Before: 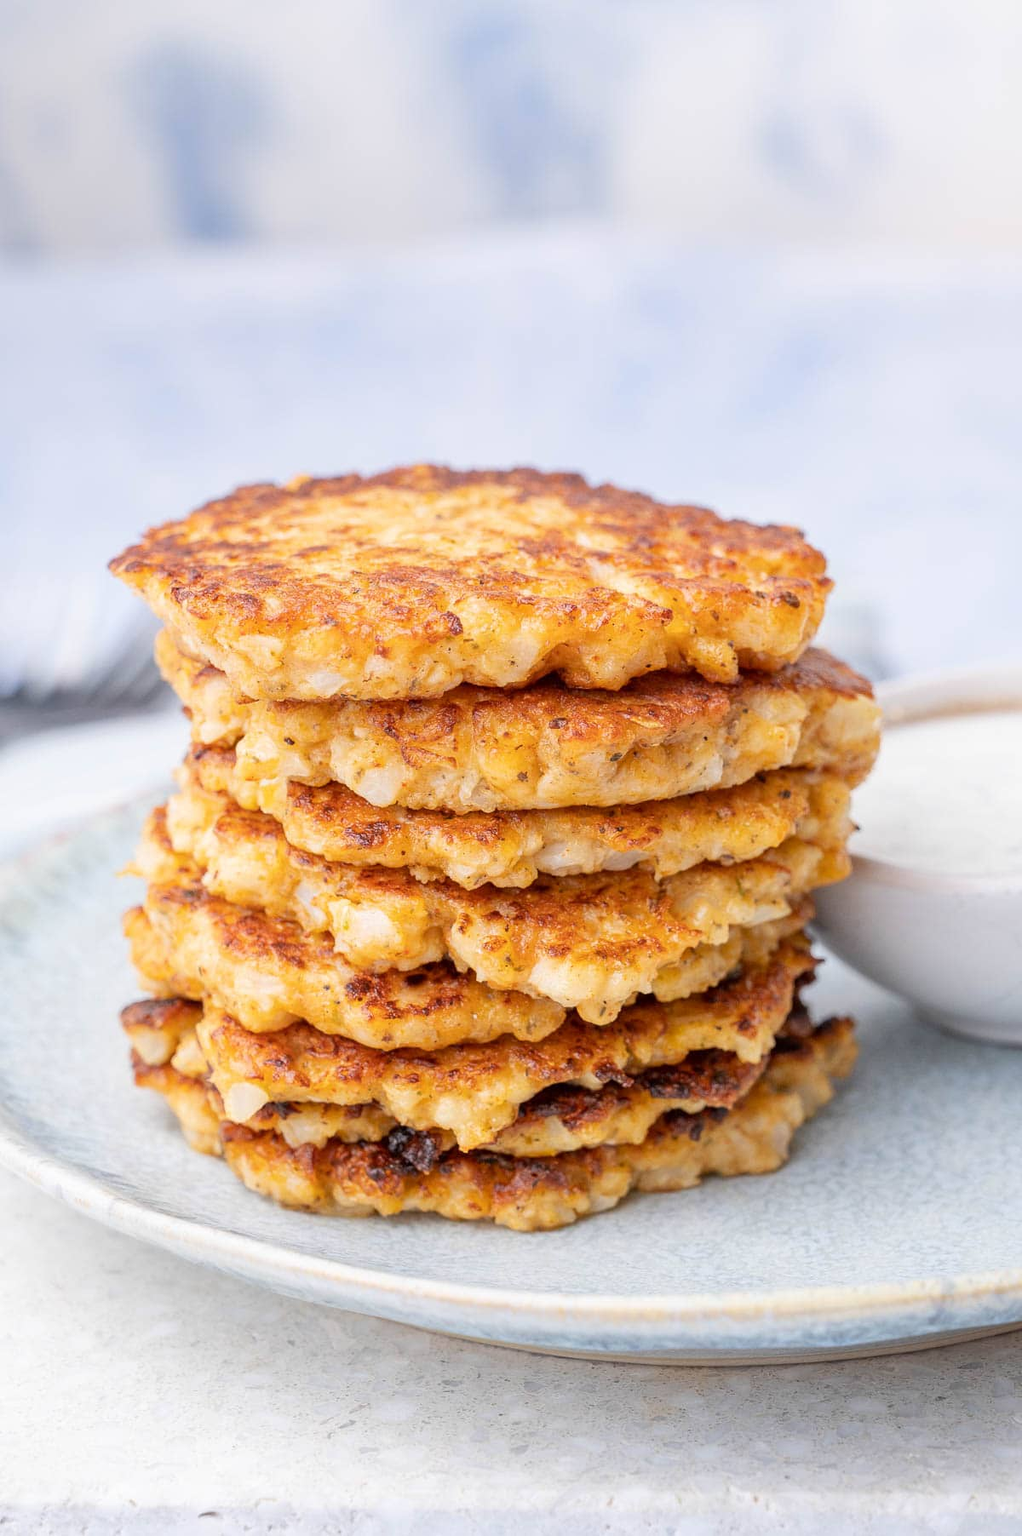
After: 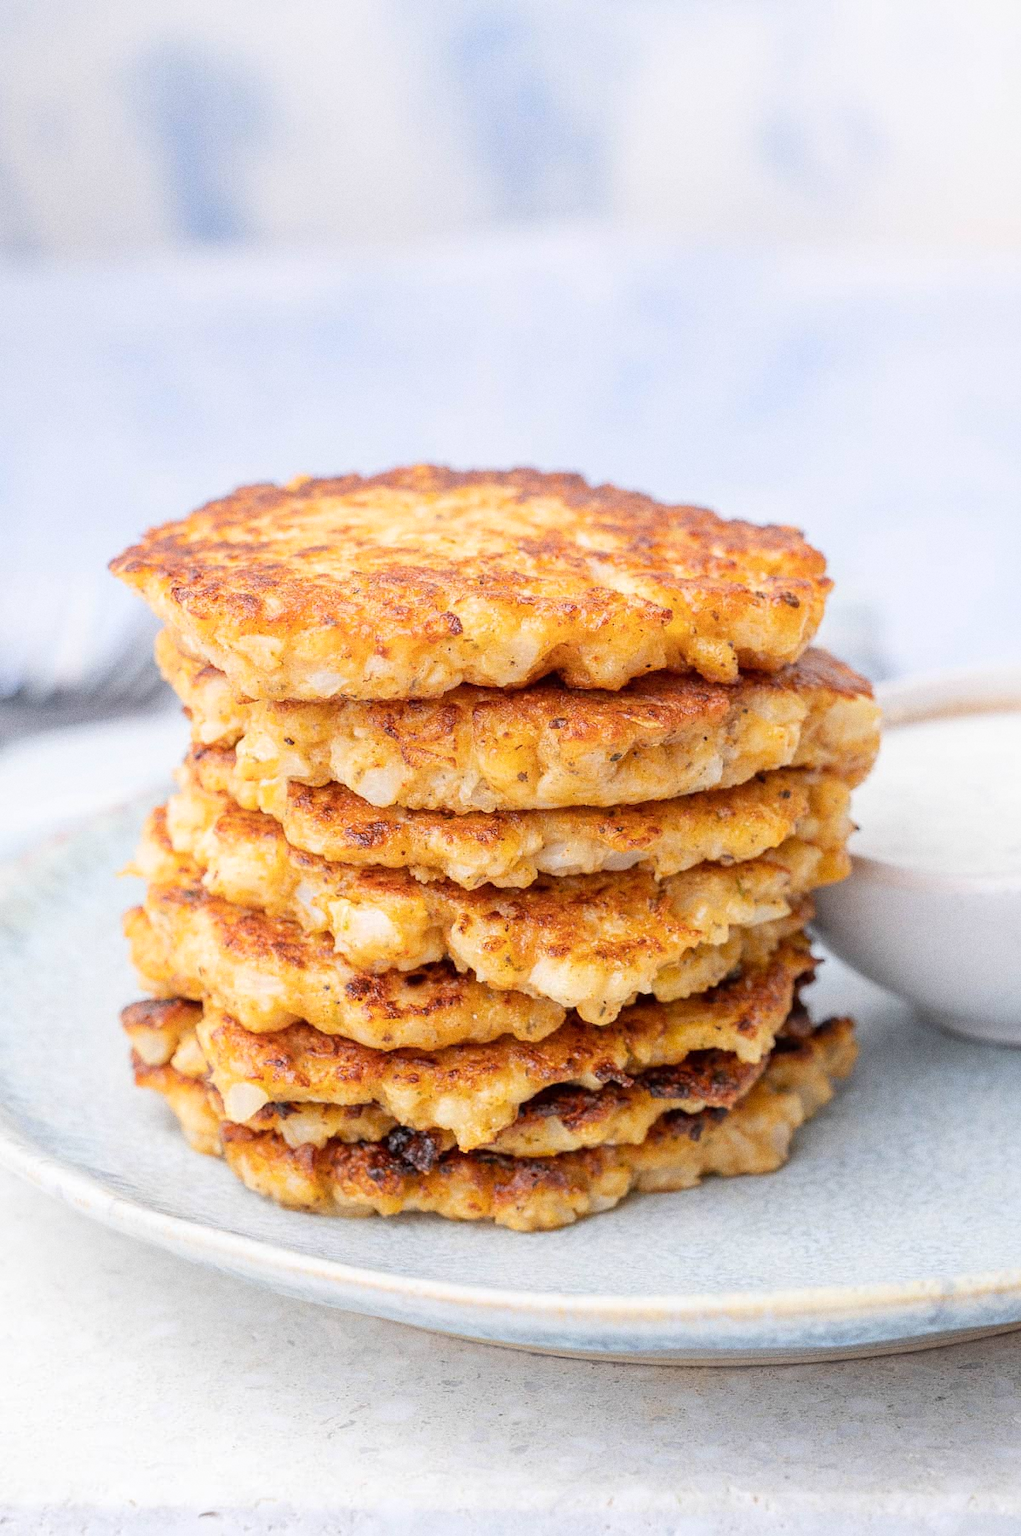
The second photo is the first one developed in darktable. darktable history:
grain: coarseness 0.09 ISO
shadows and highlights: radius 93.07, shadows -14.46, white point adjustment 0.23, highlights 31.48, compress 48.23%, highlights color adjustment 52.79%, soften with gaussian
